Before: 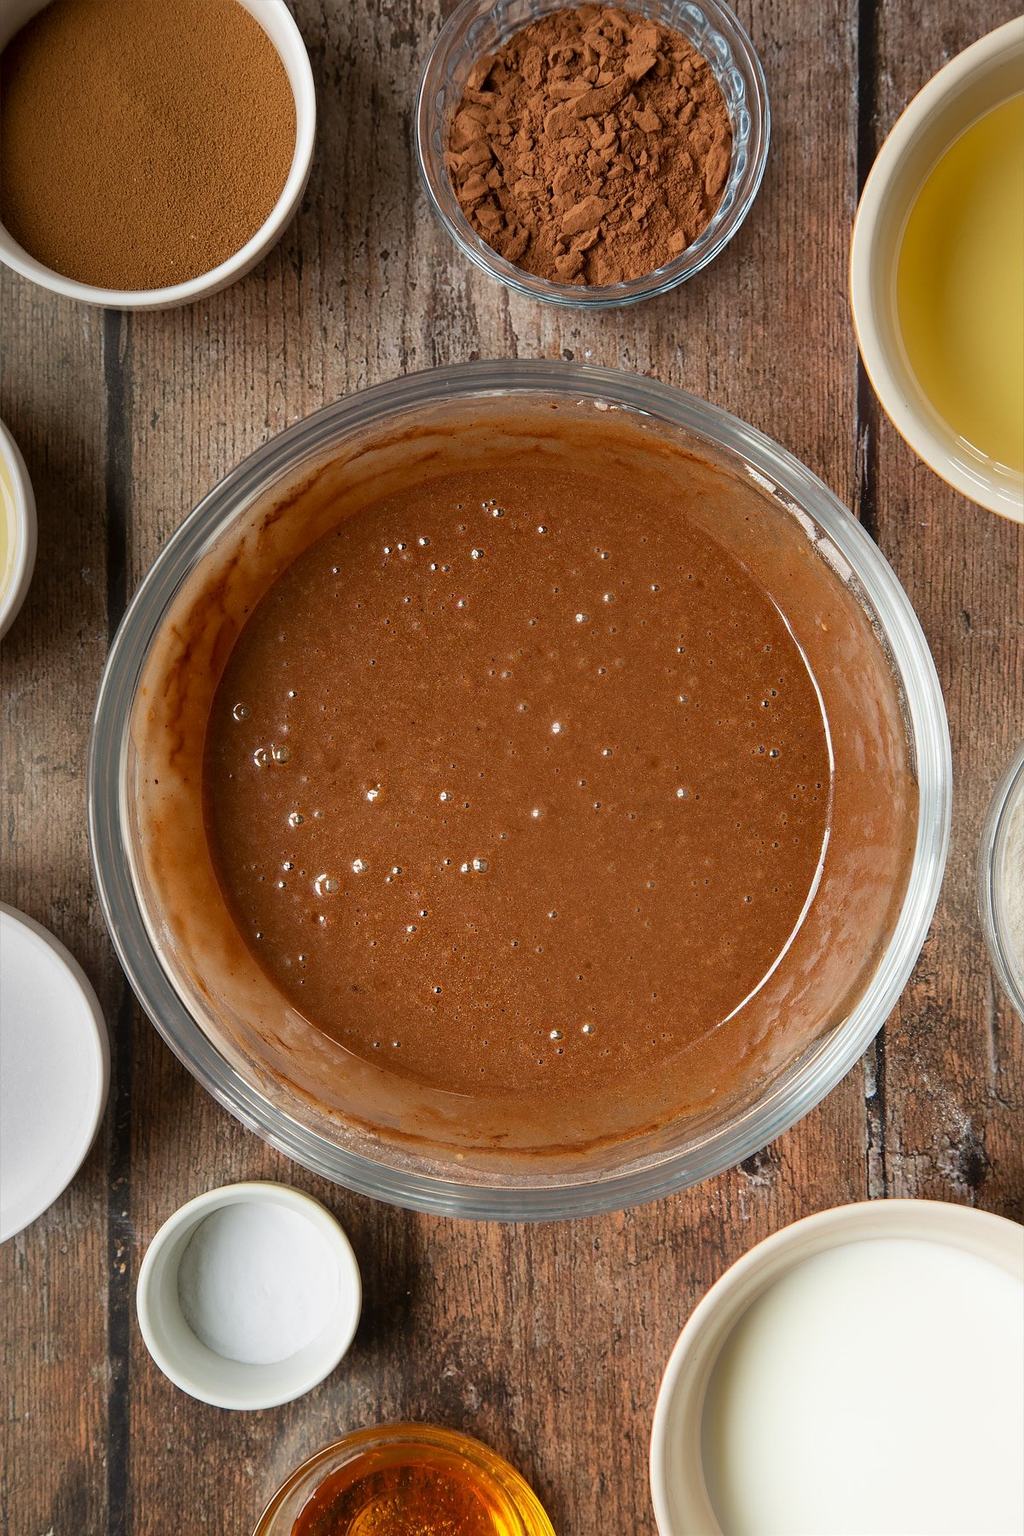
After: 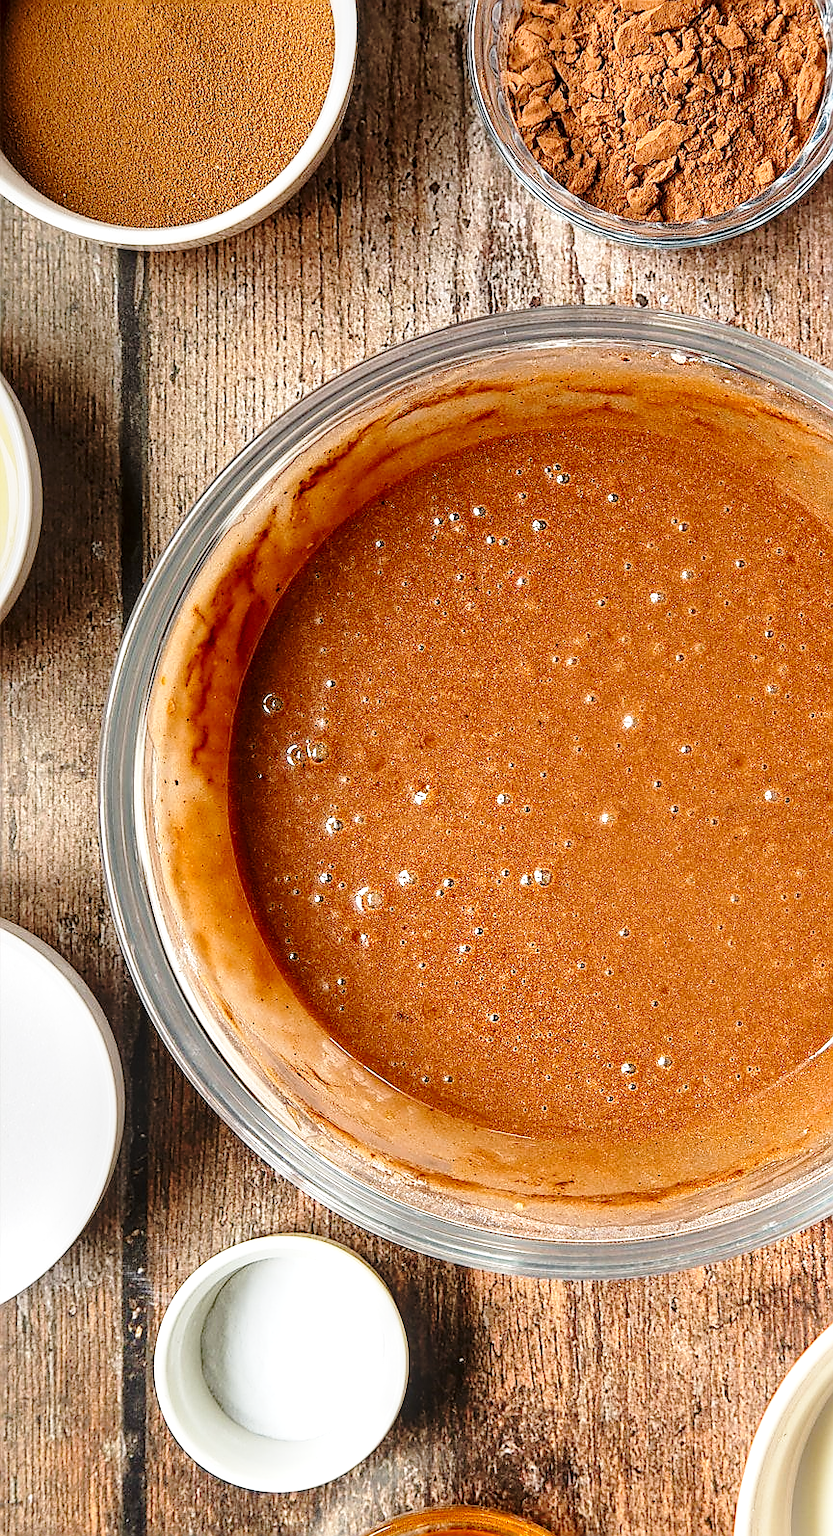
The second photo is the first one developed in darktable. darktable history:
sharpen: radius 1.355, amount 1.246, threshold 0.694
crop: top 5.788%, right 27.899%, bottom 5.656%
exposure: exposure 0.376 EV, compensate exposure bias true, compensate highlight preservation false
color zones: curves: ch0 [(0.018, 0.548) (0.197, 0.654) (0.425, 0.447) (0.605, 0.658) (0.732, 0.579)]; ch1 [(0.105, 0.531) (0.224, 0.531) (0.386, 0.39) (0.618, 0.456) (0.732, 0.456) (0.956, 0.421)]; ch2 [(0.039, 0.583) (0.215, 0.465) (0.399, 0.544) (0.465, 0.548) (0.614, 0.447) (0.724, 0.43) (0.882, 0.623) (0.956, 0.632)], mix -94.54%
local contrast: detail 130%
base curve: curves: ch0 [(0, 0) (0.028, 0.03) (0.121, 0.232) (0.46, 0.748) (0.859, 0.968) (1, 1)], preserve colors none
